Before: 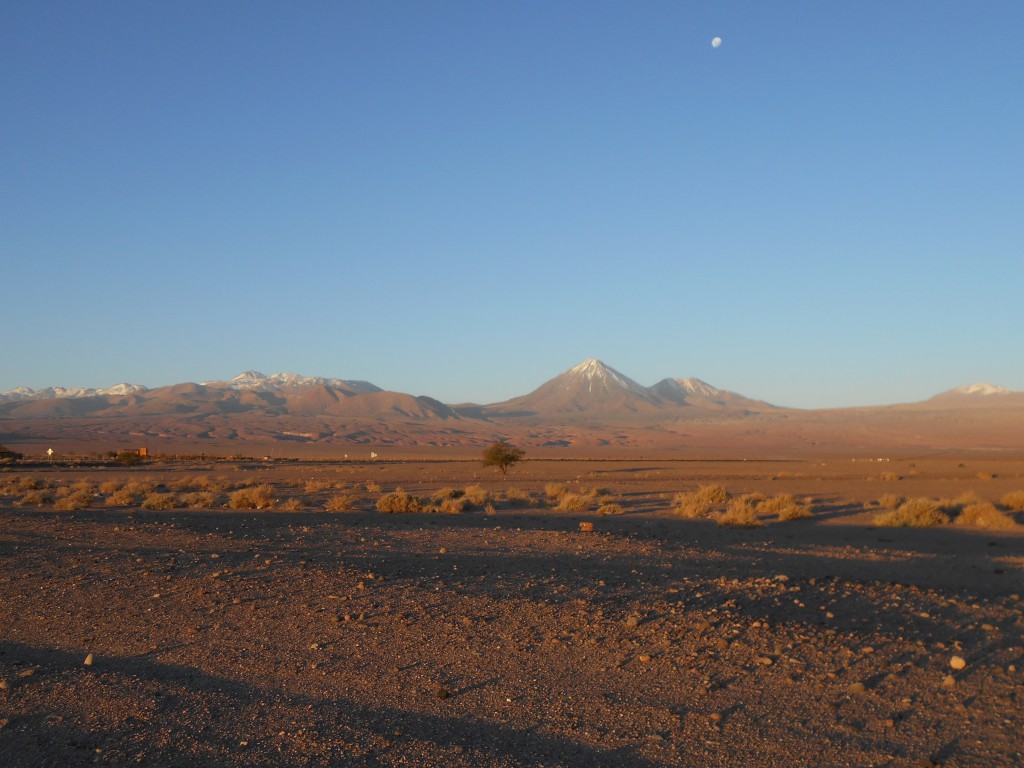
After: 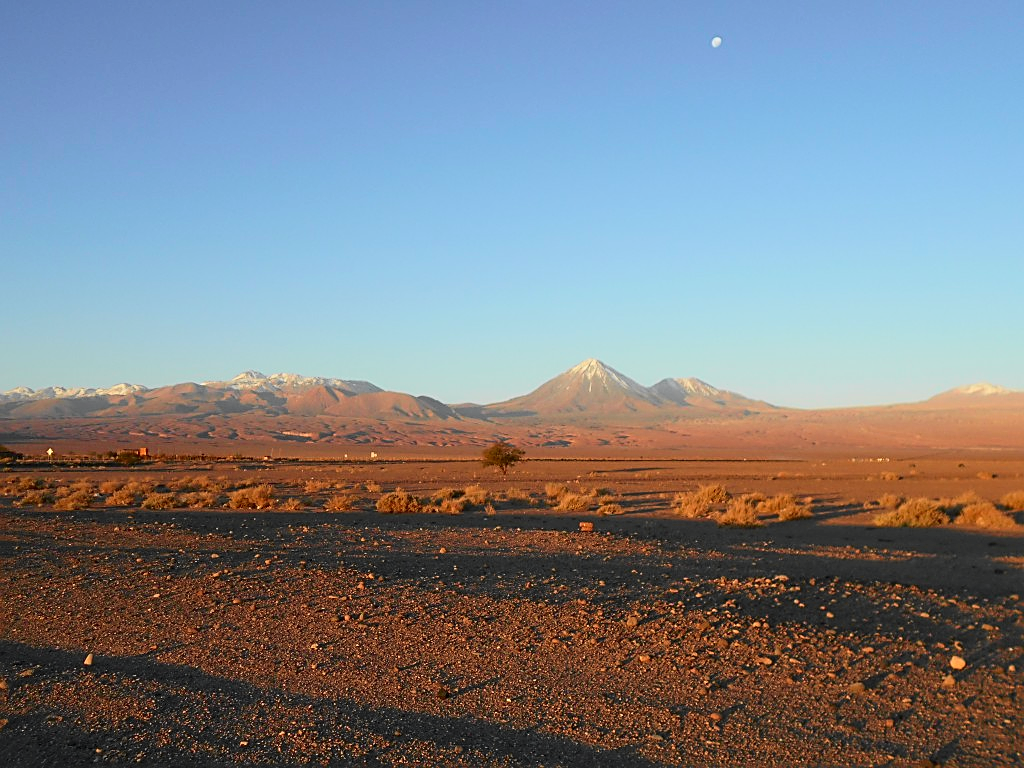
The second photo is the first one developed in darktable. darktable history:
sharpen: amount 0.751
tone curve: curves: ch0 [(0, 0) (0.131, 0.116) (0.316, 0.345) (0.501, 0.584) (0.629, 0.732) (0.812, 0.888) (1, 0.974)]; ch1 [(0, 0) (0.366, 0.367) (0.475, 0.462) (0.494, 0.496) (0.504, 0.499) (0.553, 0.584) (1, 1)]; ch2 [(0, 0) (0.333, 0.346) (0.375, 0.375) (0.424, 0.43) (0.476, 0.492) (0.502, 0.502) (0.533, 0.556) (0.566, 0.599) (0.614, 0.653) (1, 1)], color space Lab, independent channels, preserve colors none
